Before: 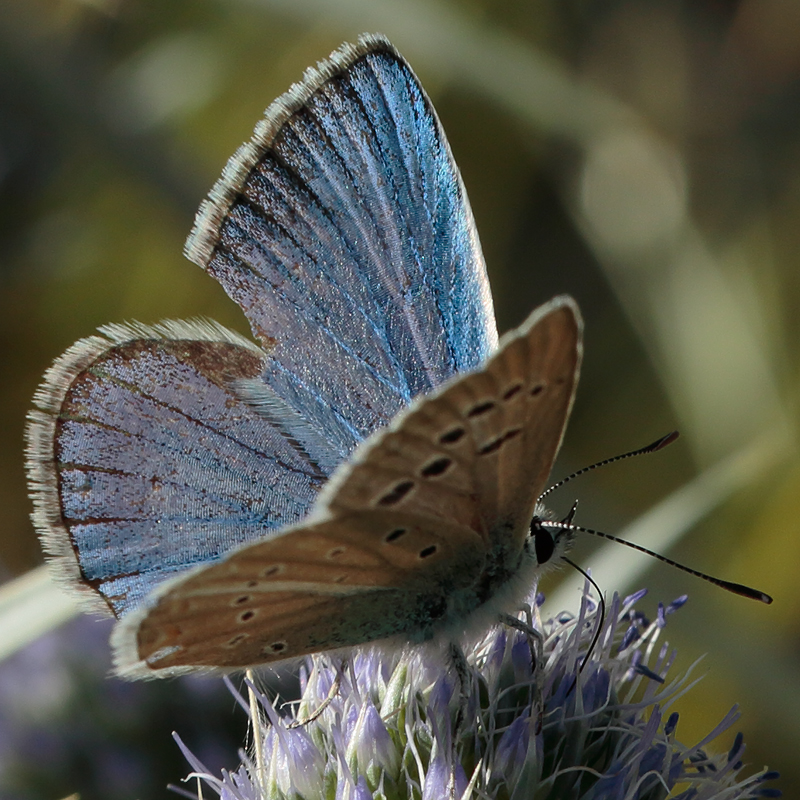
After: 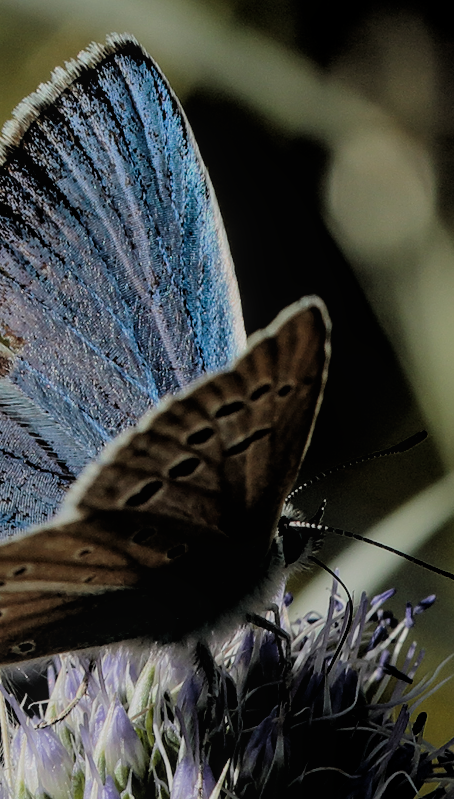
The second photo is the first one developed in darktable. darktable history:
local contrast: detail 110%
crop: left 31.578%, top 0.024%, right 11.627%
filmic rgb: black relative exposure -2.77 EV, white relative exposure 4.56 EV, threshold 5.94 EV, hardness 1.75, contrast 1.262, enable highlight reconstruction true
